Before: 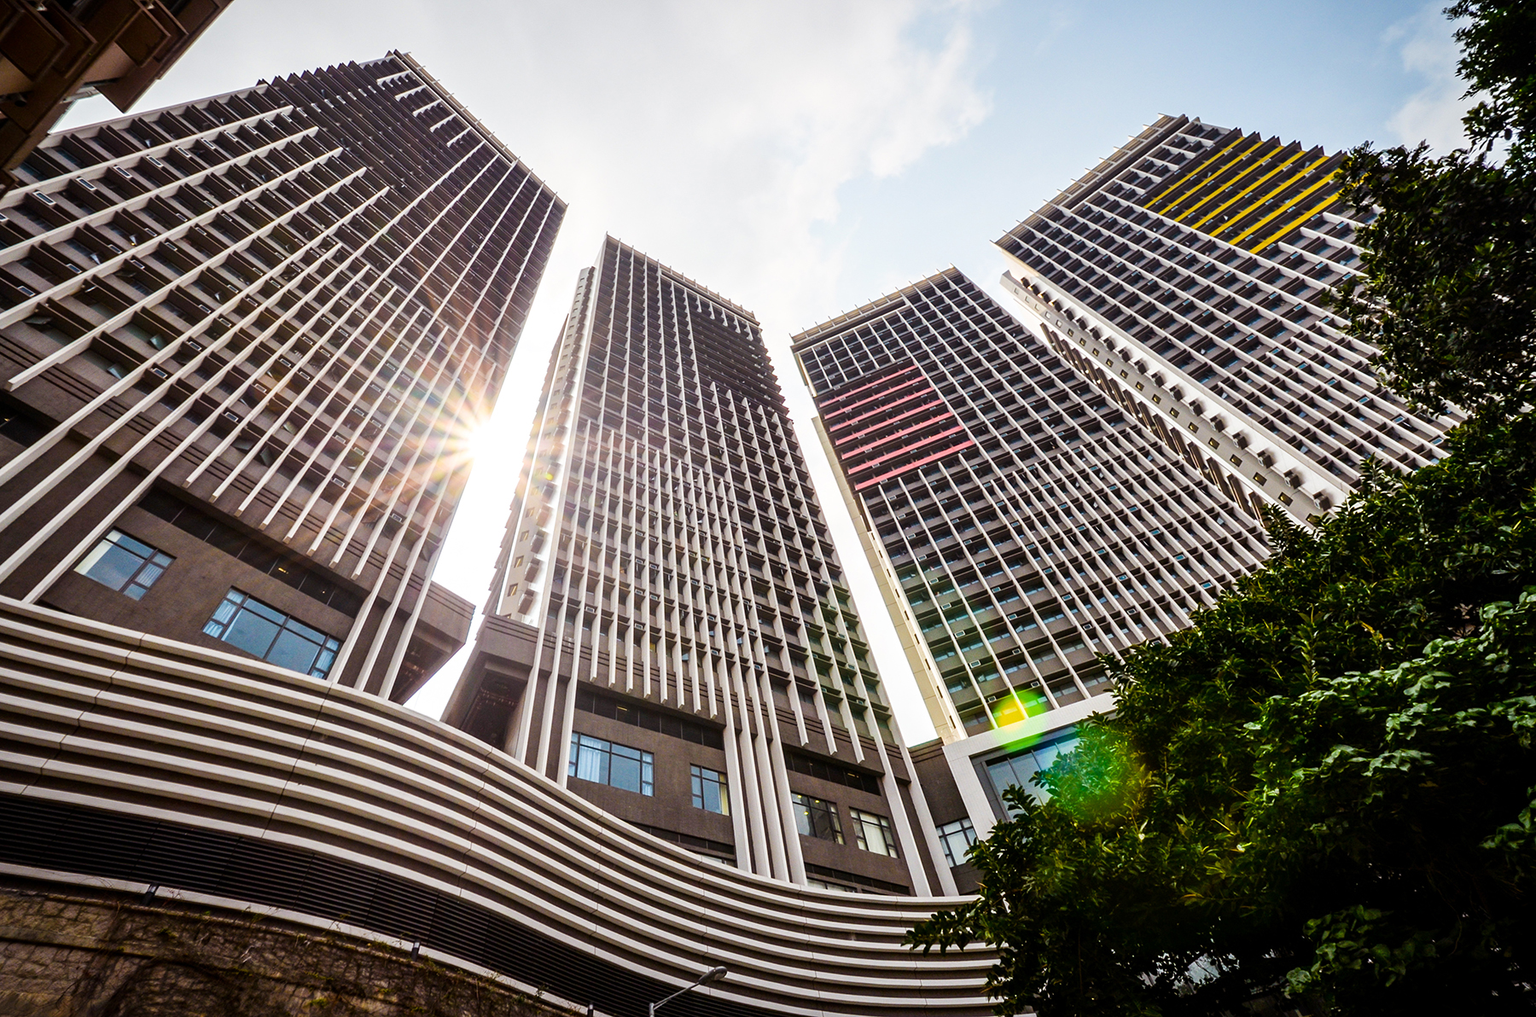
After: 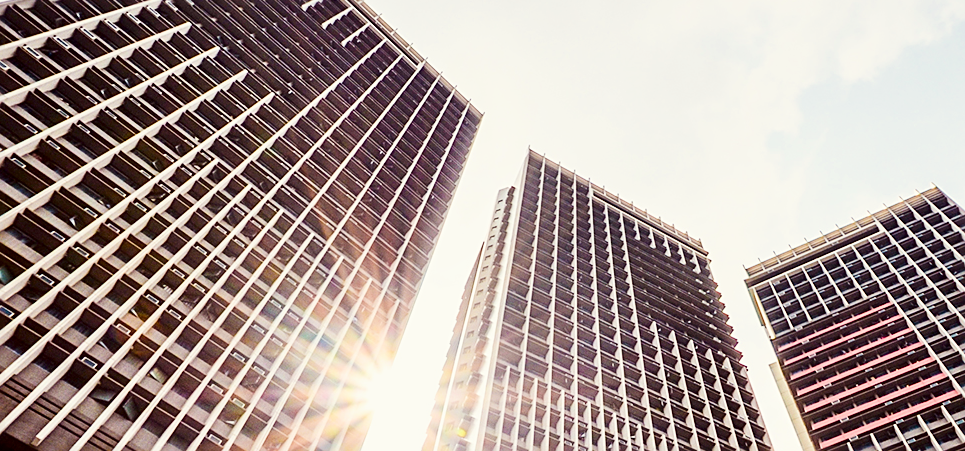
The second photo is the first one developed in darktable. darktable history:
crop: left 10.121%, top 10.631%, right 36.218%, bottom 51.526%
sharpen: on, module defaults
filmic rgb: black relative exposure -7.65 EV, white relative exposure 4.56 EV, hardness 3.61
color correction: highlights a* -0.95, highlights b* 4.5, shadows a* 3.55
local contrast: highlights 100%, shadows 100%, detail 120%, midtone range 0.2
contrast brightness saturation: contrast 0.13, brightness -0.24, saturation 0.14
exposure: black level correction -0.002, exposure 1.35 EV, compensate highlight preservation false
